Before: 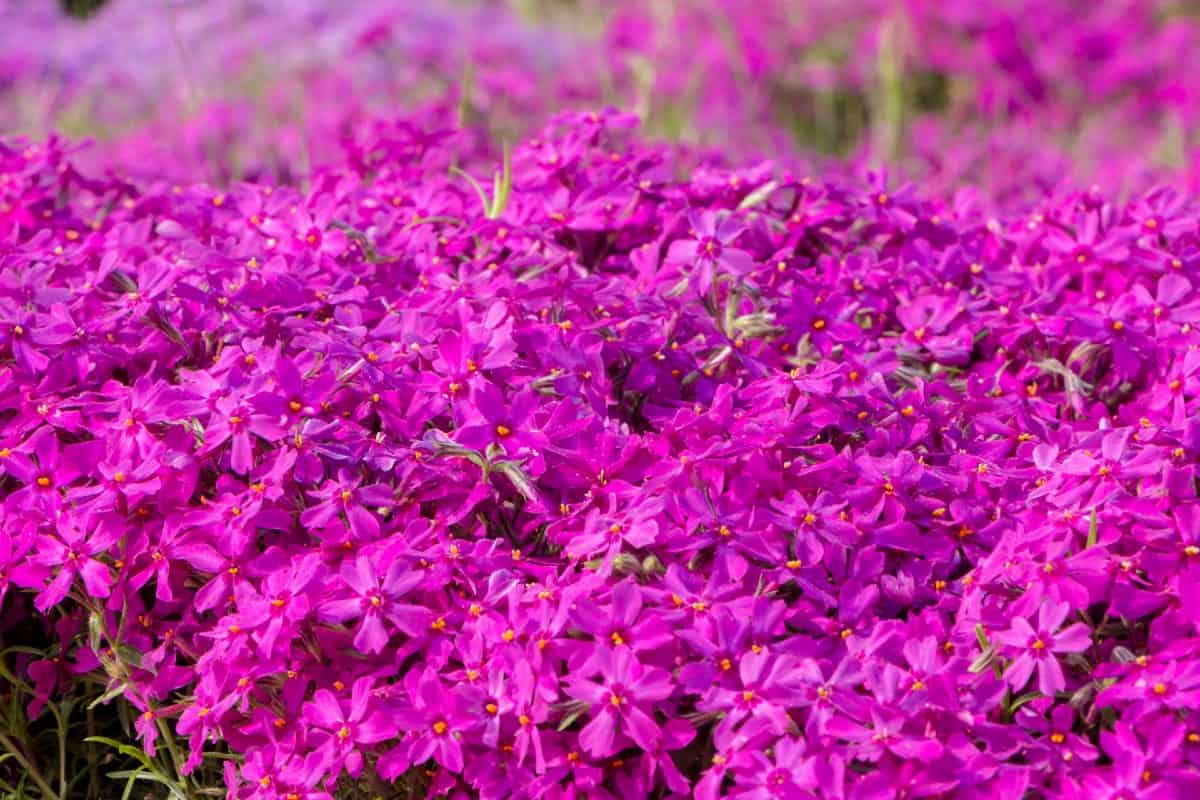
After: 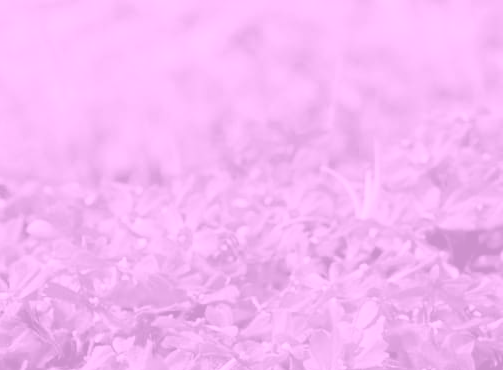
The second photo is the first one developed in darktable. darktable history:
color balance rgb: shadows lift › luminance -20%, power › hue 72.24°, highlights gain › luminance 15%, global offset › hue 171.6°, perceptual saturation grading › highlights -15%, perceptual saturation grading › shadows 25%, global vibrance 30%, contrast 10%
colorize: hue 331.2°, saturation 69%, source mix 30.28%, lightness 69.02%, version 1
filmic rgb: middle gray luminance 30%, black relative exposure -9 EV, white relative exposure 7 EV, threshold 6 EV, target black luminance 0%, hardness 2.94, latitude 2.04%, contrast 0.963, highlights saturation mix 5%, shadows ↔ highlights balance 12.16%, add noise in highlights 0, preserve chrominance no, color science v3 (2019), use custom middle-gray values true, iterations of high-quality reconstruction 0, contrast in highlights soft, enable highlight reconstruction true
exposure: exposure 0.236 EV, compensate highlight preservation false
shadows and highlights: radius 108.52, shadows 23.73, highlights -59.32, low approximation 0.01, soften with gaussian
crop and rotate: left 10.817%, top 0.062%, right 47.194%, bottom 53.626%
tone equalizer: on, module defaults
